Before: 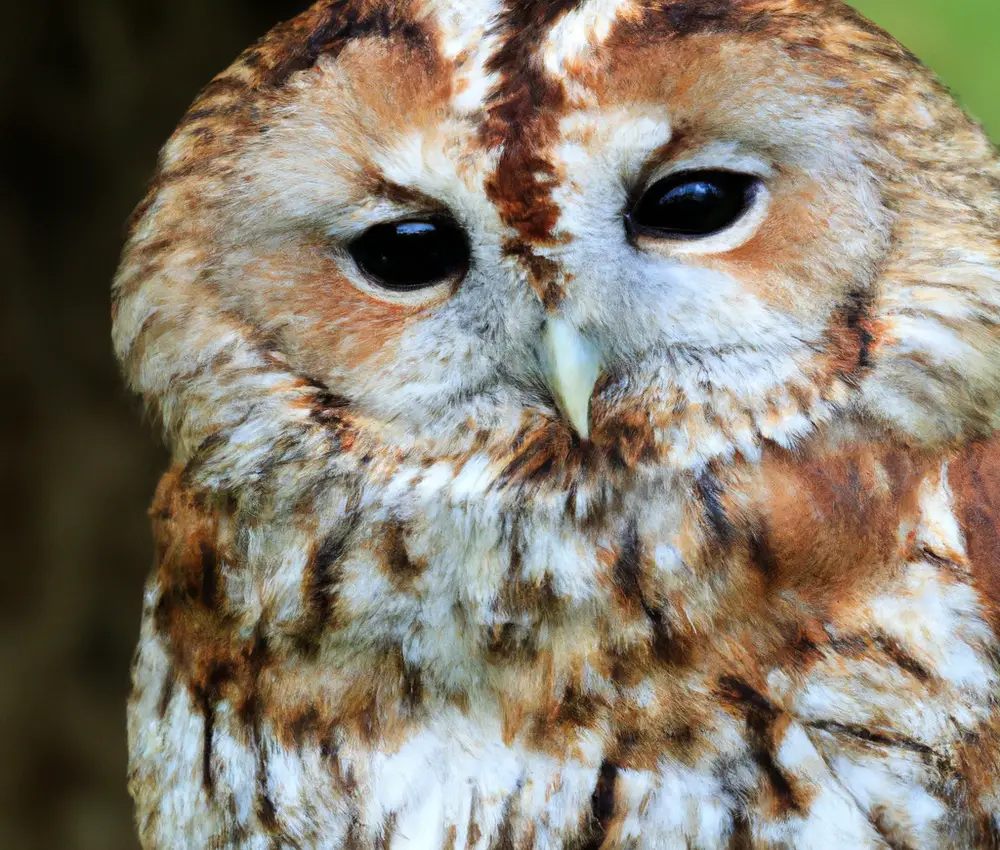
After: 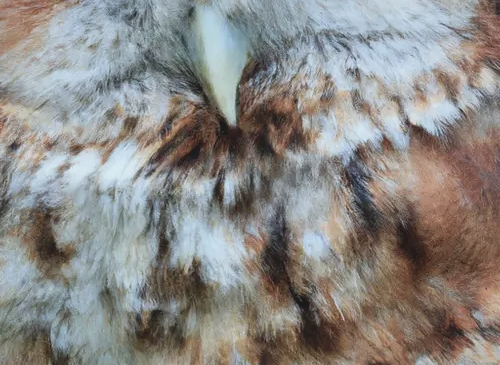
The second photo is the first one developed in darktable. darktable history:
local contrast: mode bilateral grid, contrast 26, coarseness 60, detail 152%, midtone range 0.2
color calibration: output R [0.972, 0.068, -0.094, 0], output G [-0.178, 1.216, -0.086, 0], output B [0.095, -0.136, 0.98, 0], illuminant as shot in camera, x 0.358, y 0.373, temperature 4628.91 K
crop: left 35.224%, top 36.889%, right 14.719%, bottom 20.069%
contrast brightness saturation: contrast -0.245, saturation -0.426
